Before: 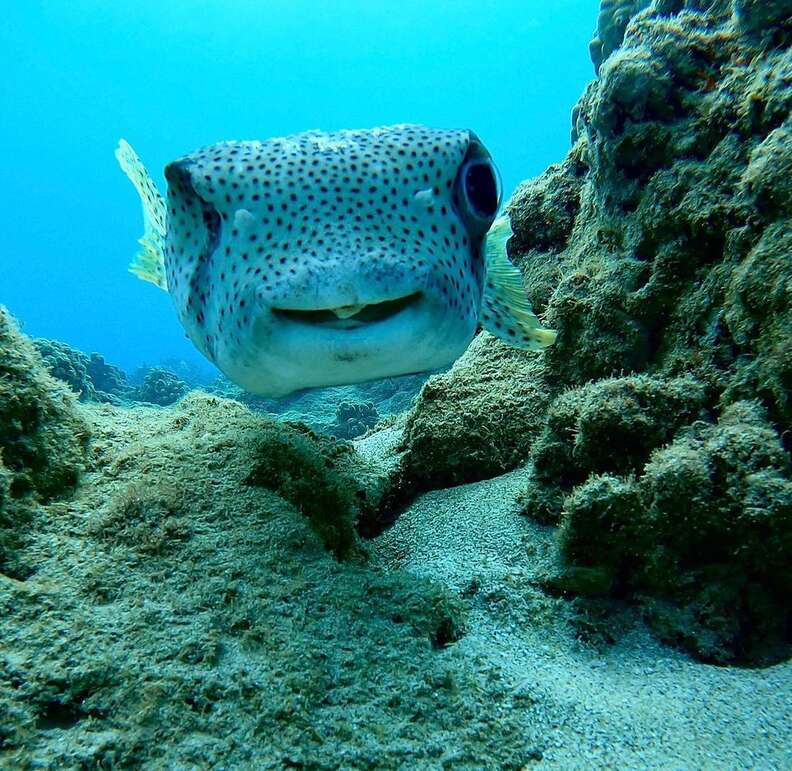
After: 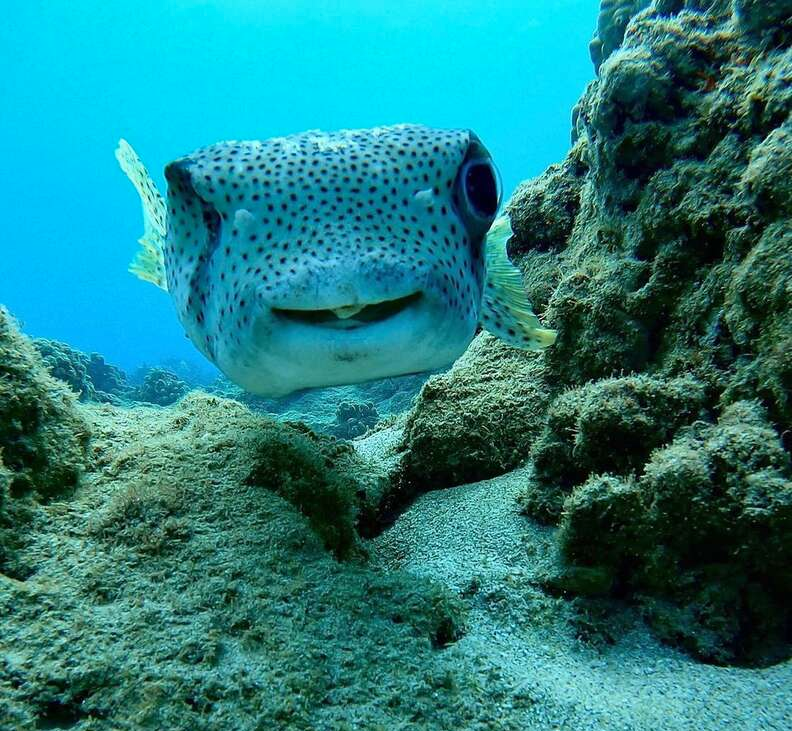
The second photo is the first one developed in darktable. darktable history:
crop and rotate: top 0.011%, bottom 5.09%
shadows and highlights: radius 126.35, shadows 30.43, highlights -30.96, low approximation 0.01, soften with gaussian
